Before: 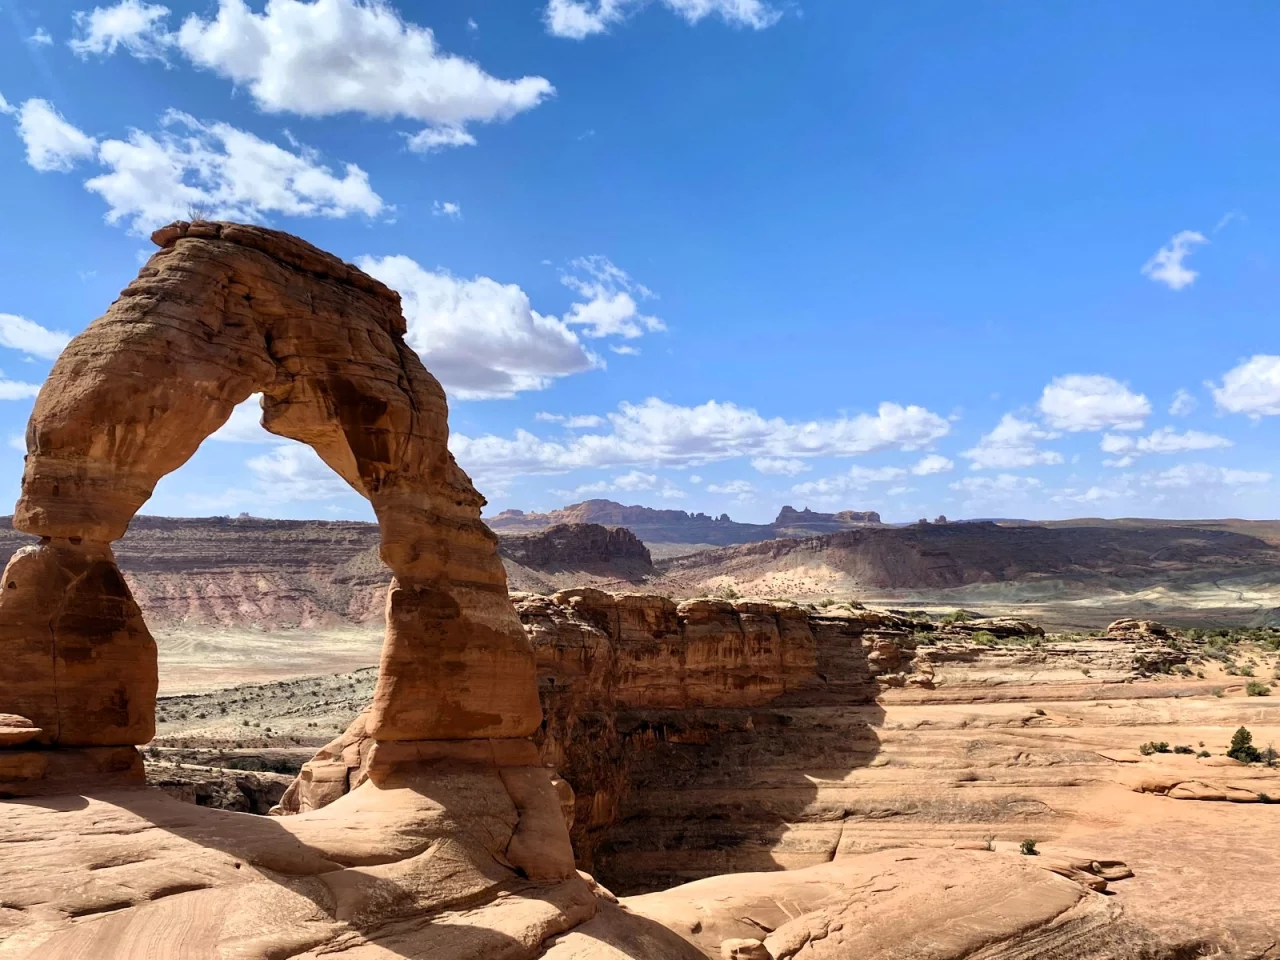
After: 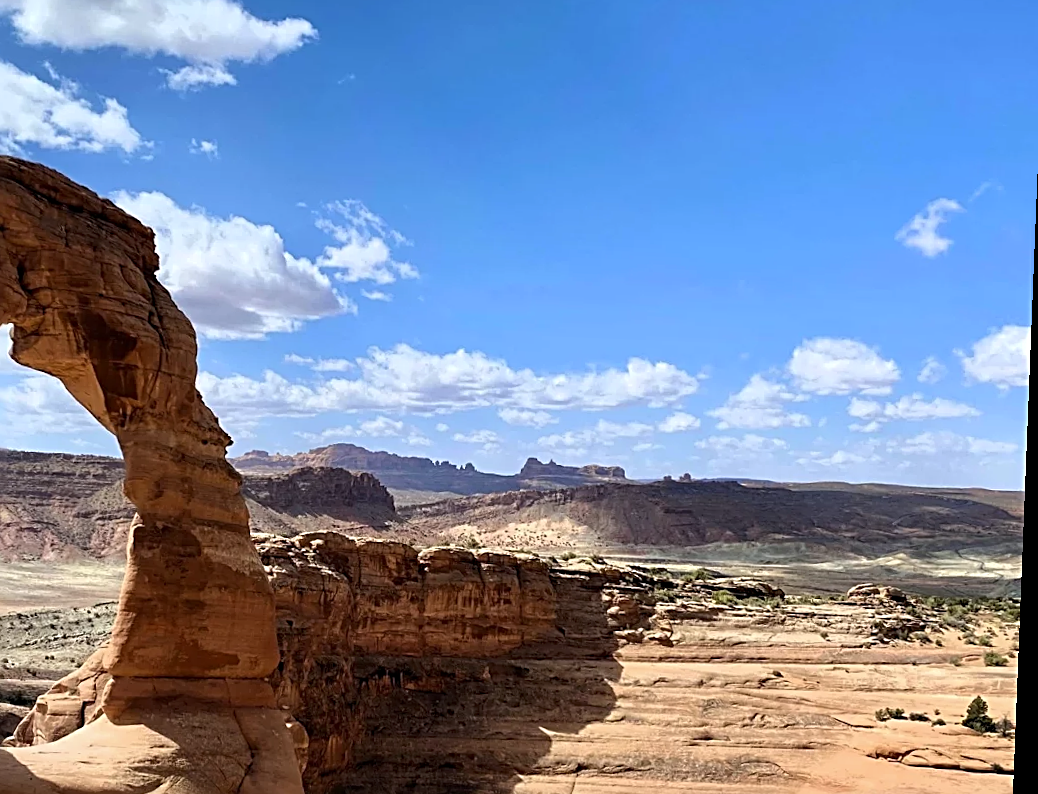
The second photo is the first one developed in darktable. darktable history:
sharpen: radius 2.584, amount 0.688
white balance: red 0.986, blue 1.01
crop and rotate: left 20.74%, top 7.912%, right 0.375%, bottom 13.378%
rotate and perspective: rotation 2.27°, automatic cropping off
